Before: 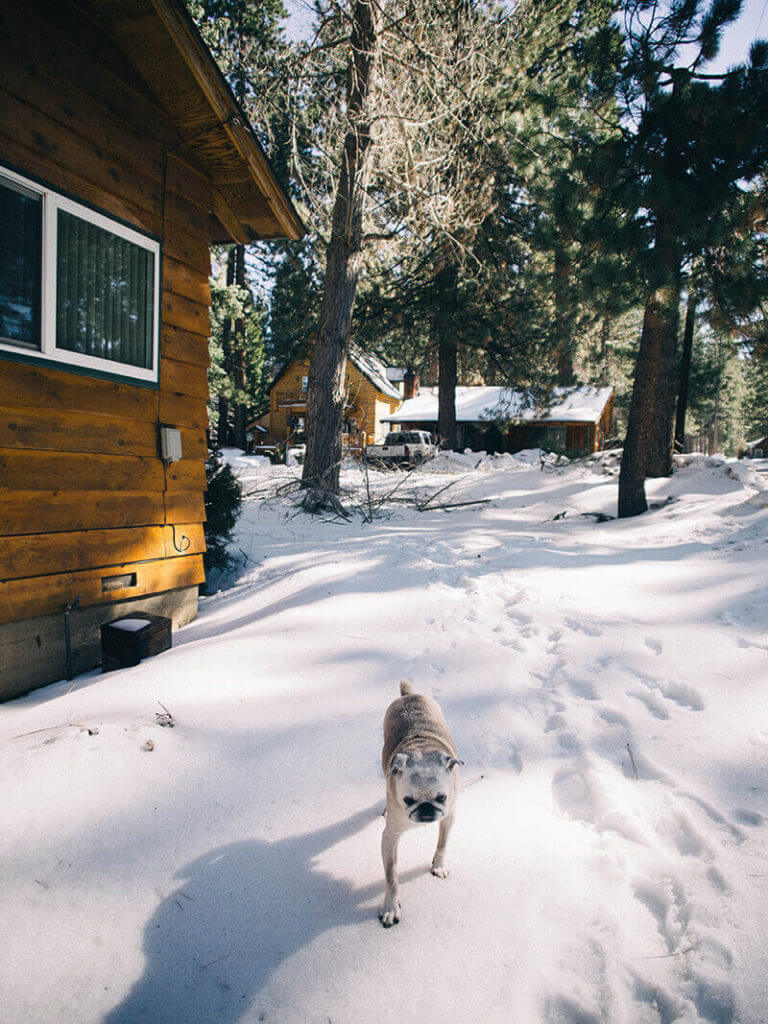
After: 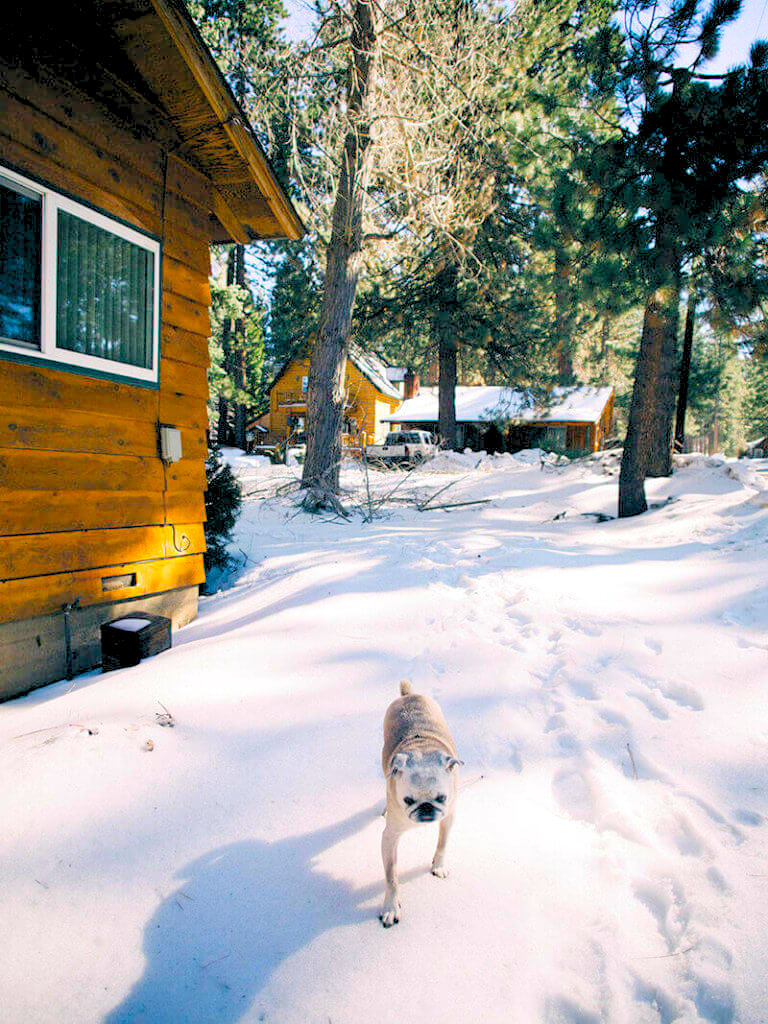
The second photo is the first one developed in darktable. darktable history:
color balance rgb: power › hue 330.01°, perceptual saturation grading › global saturation 29.489%, global vibrance 20%
exposure: compensate highlight preservation false
levels: levels [0.072, 0.414, 0.976]
